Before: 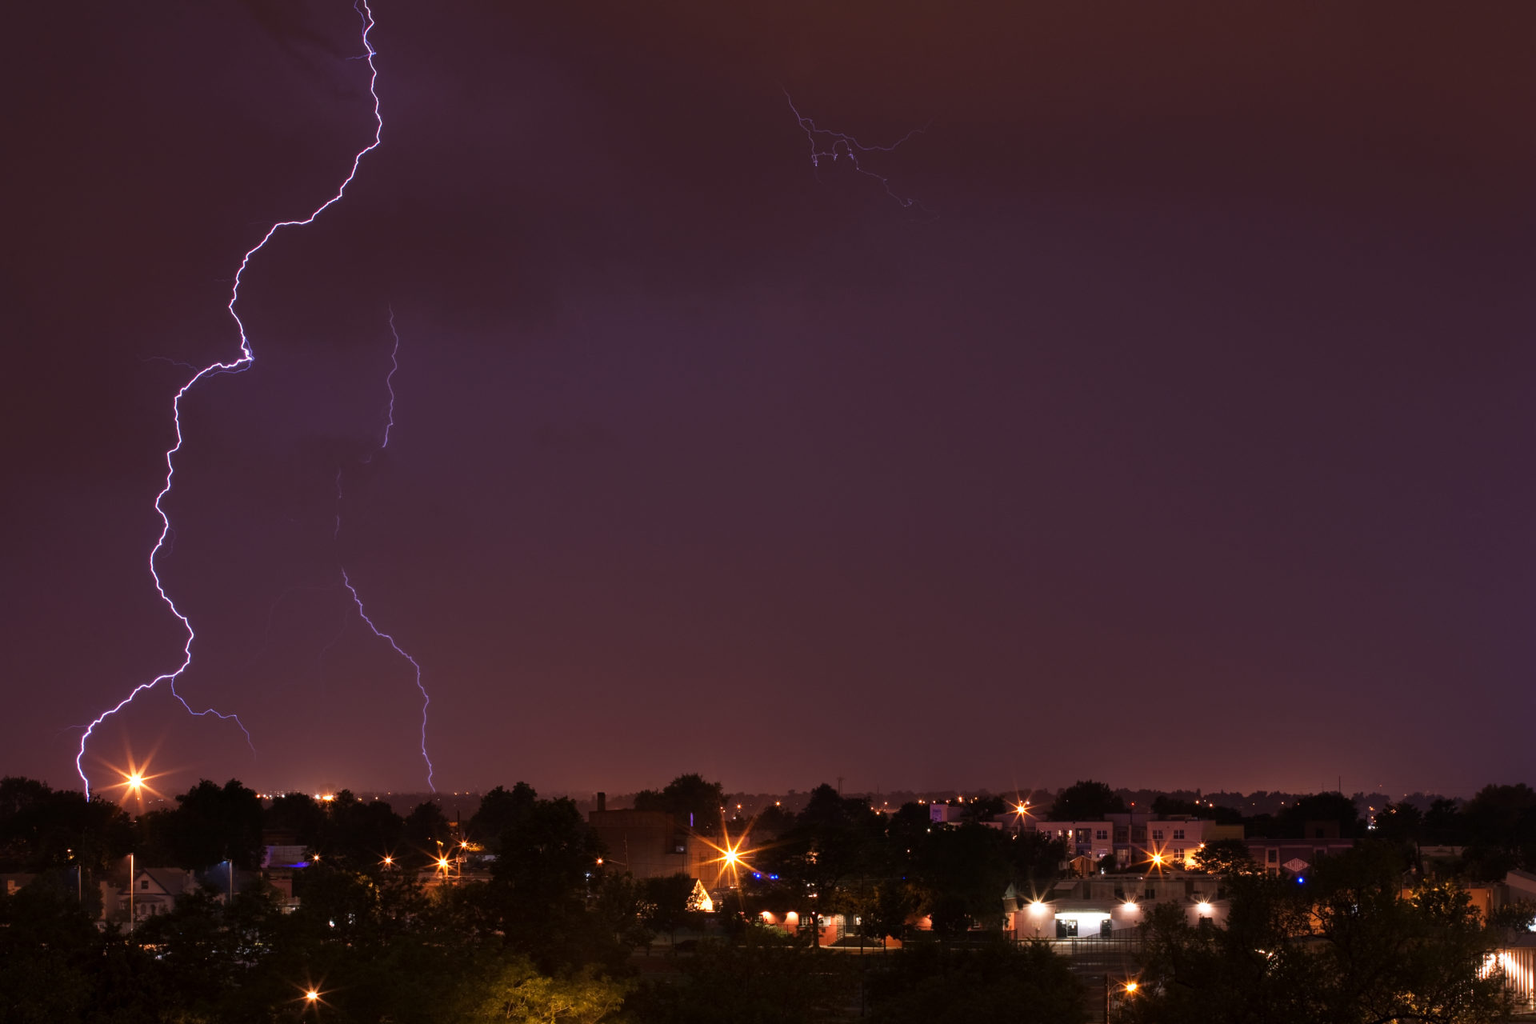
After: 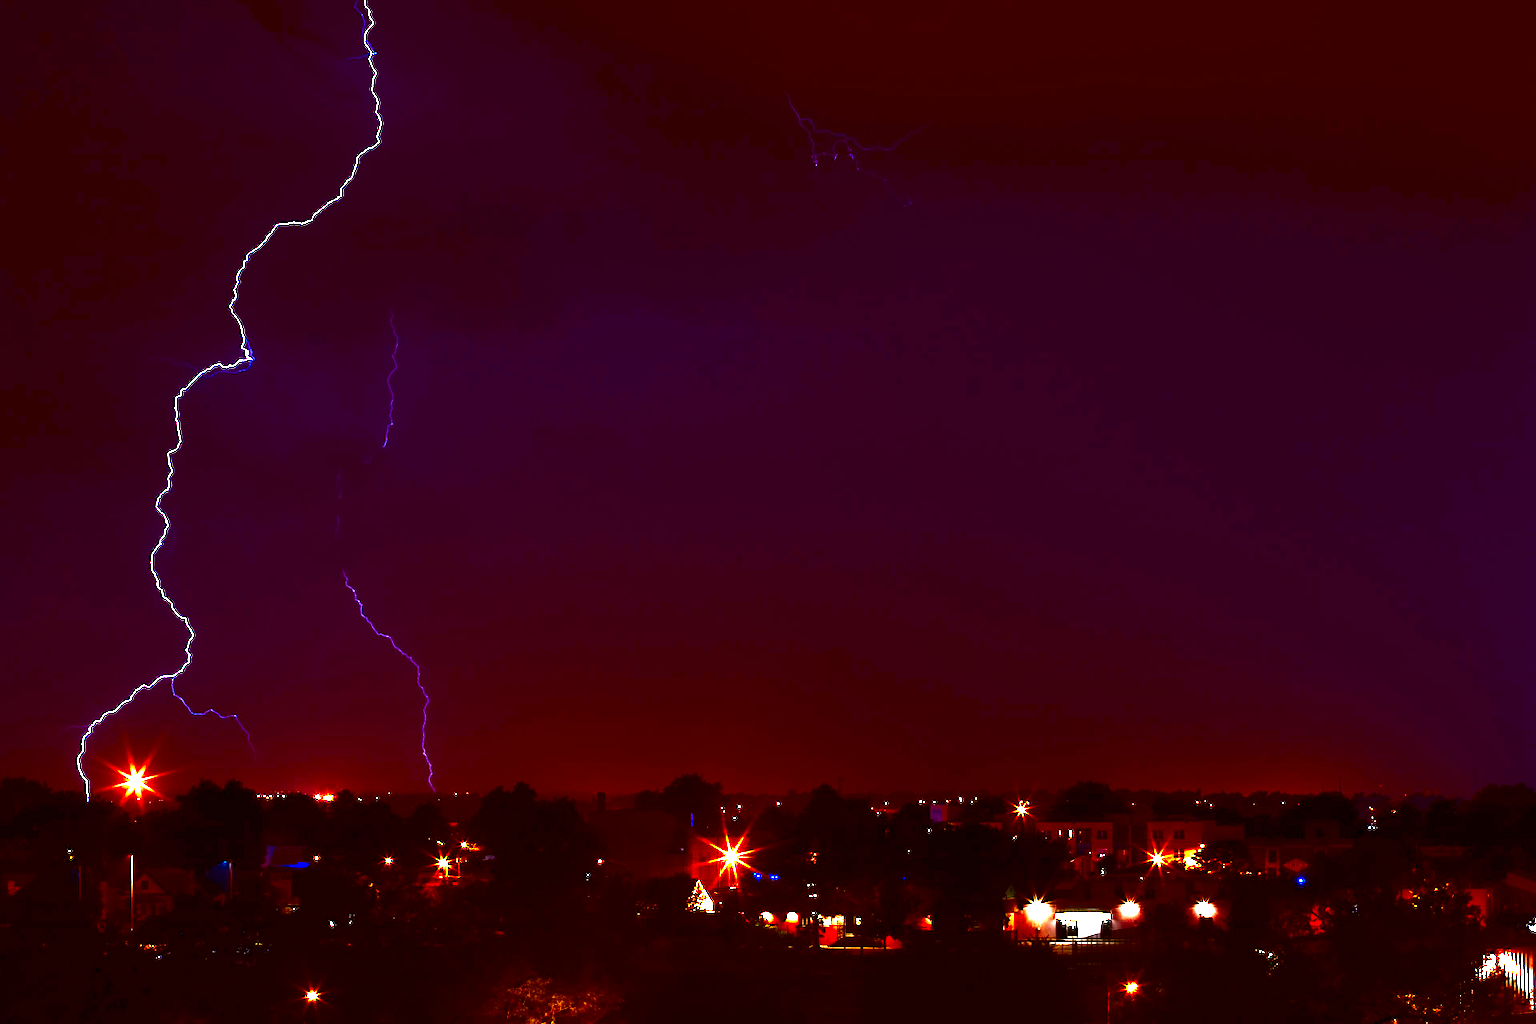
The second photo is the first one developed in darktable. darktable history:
exposure: black level correction 0, exposure 1.6 EV, compensate exposure bias true, compensate highlight preservation false
contrast brightness saturation: brightness -1, saturation 1
tone equalizer: on, module defaults
